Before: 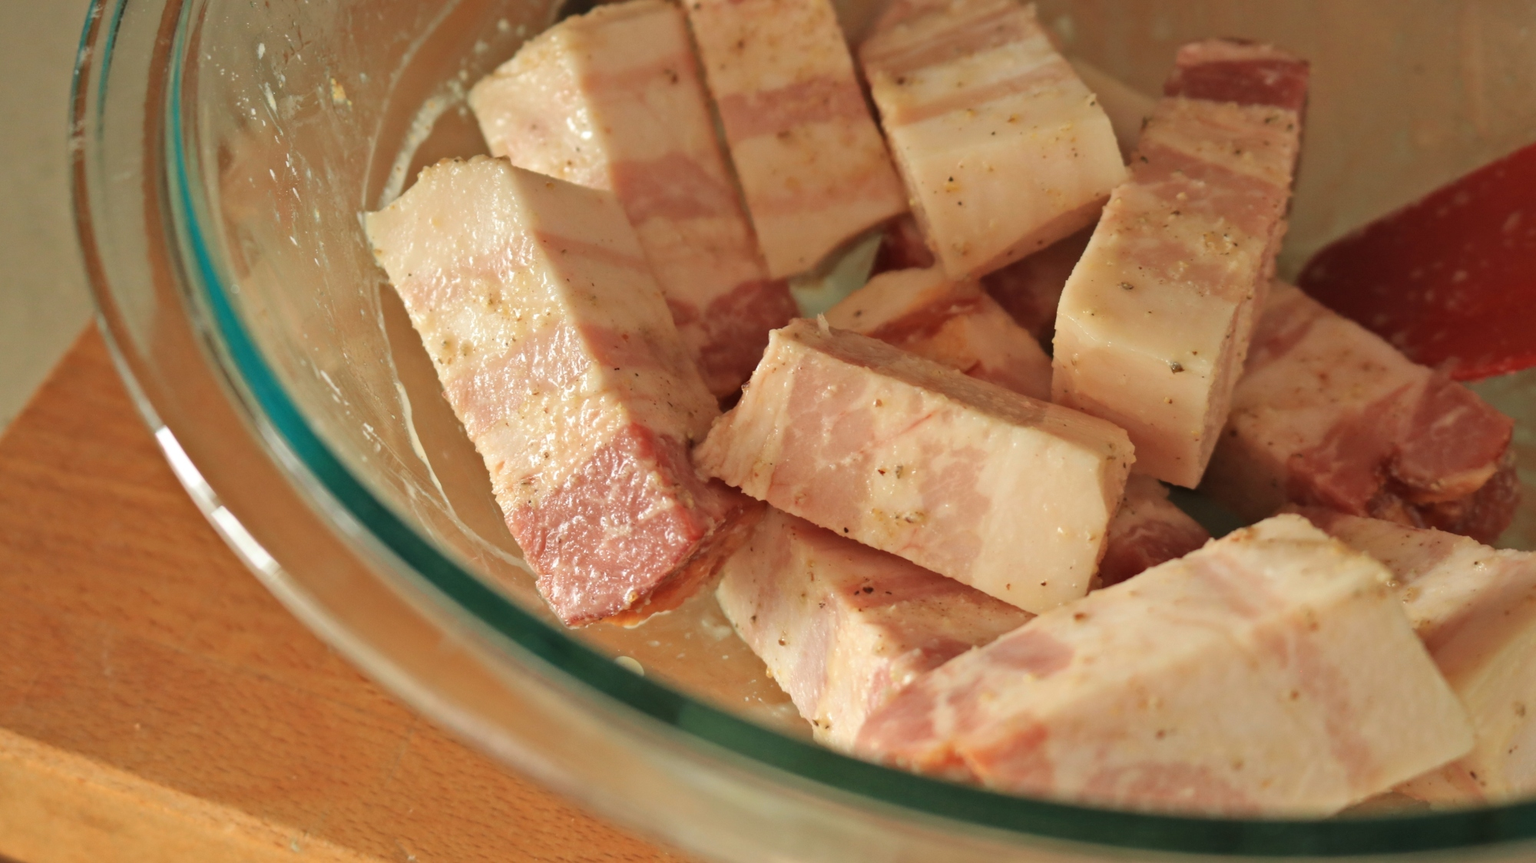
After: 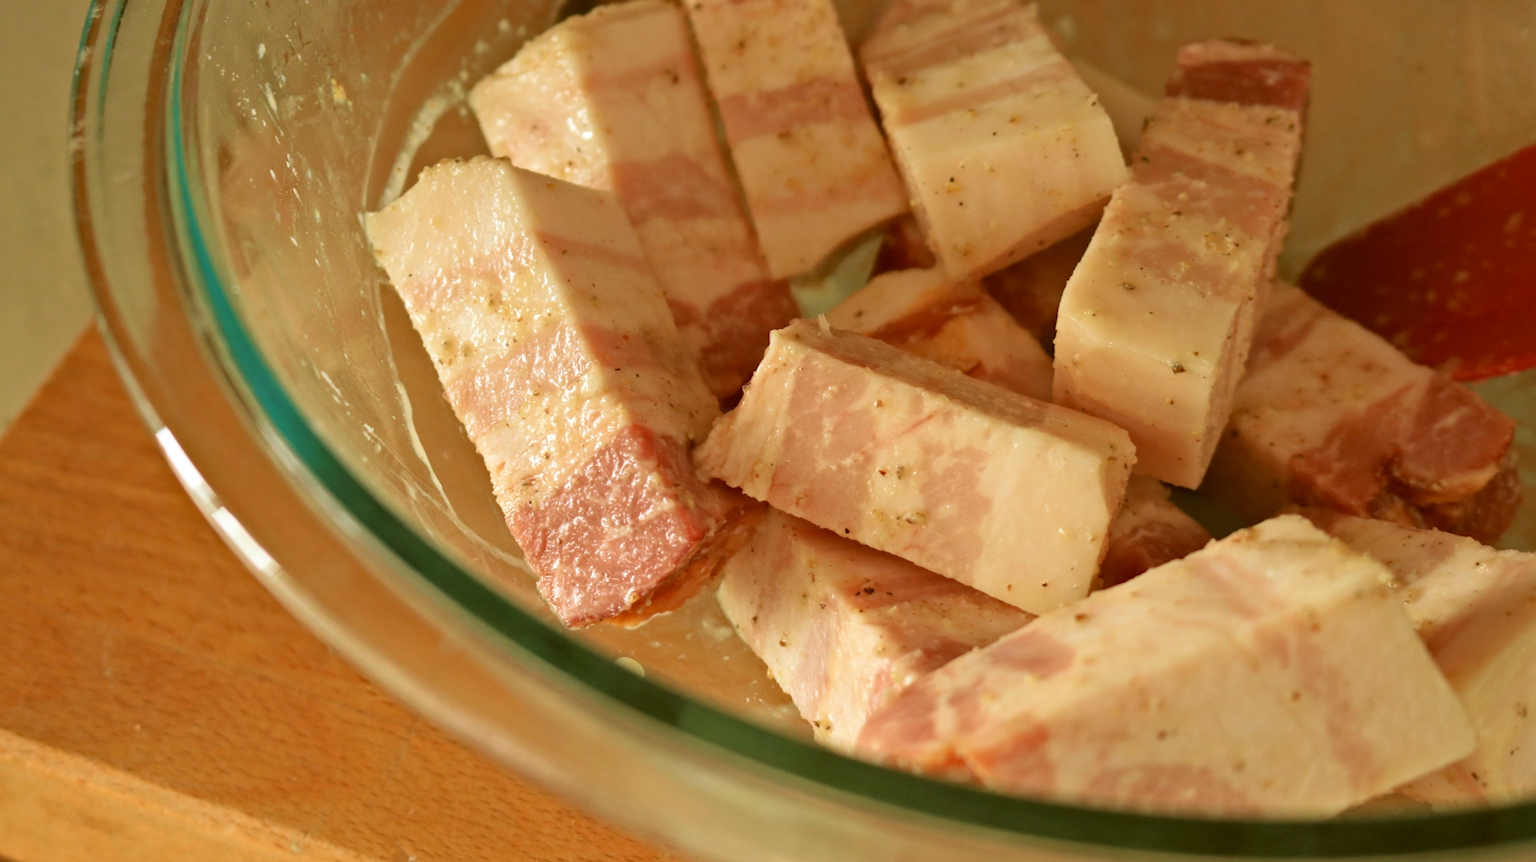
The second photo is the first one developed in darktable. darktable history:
crop: top 0.05%, bottom 0.098%
velvia: on, module defaults
color correction: highlights a* -0.482, highlights b* 0.161, shadows a* 4.66, shadows b* 20.72
